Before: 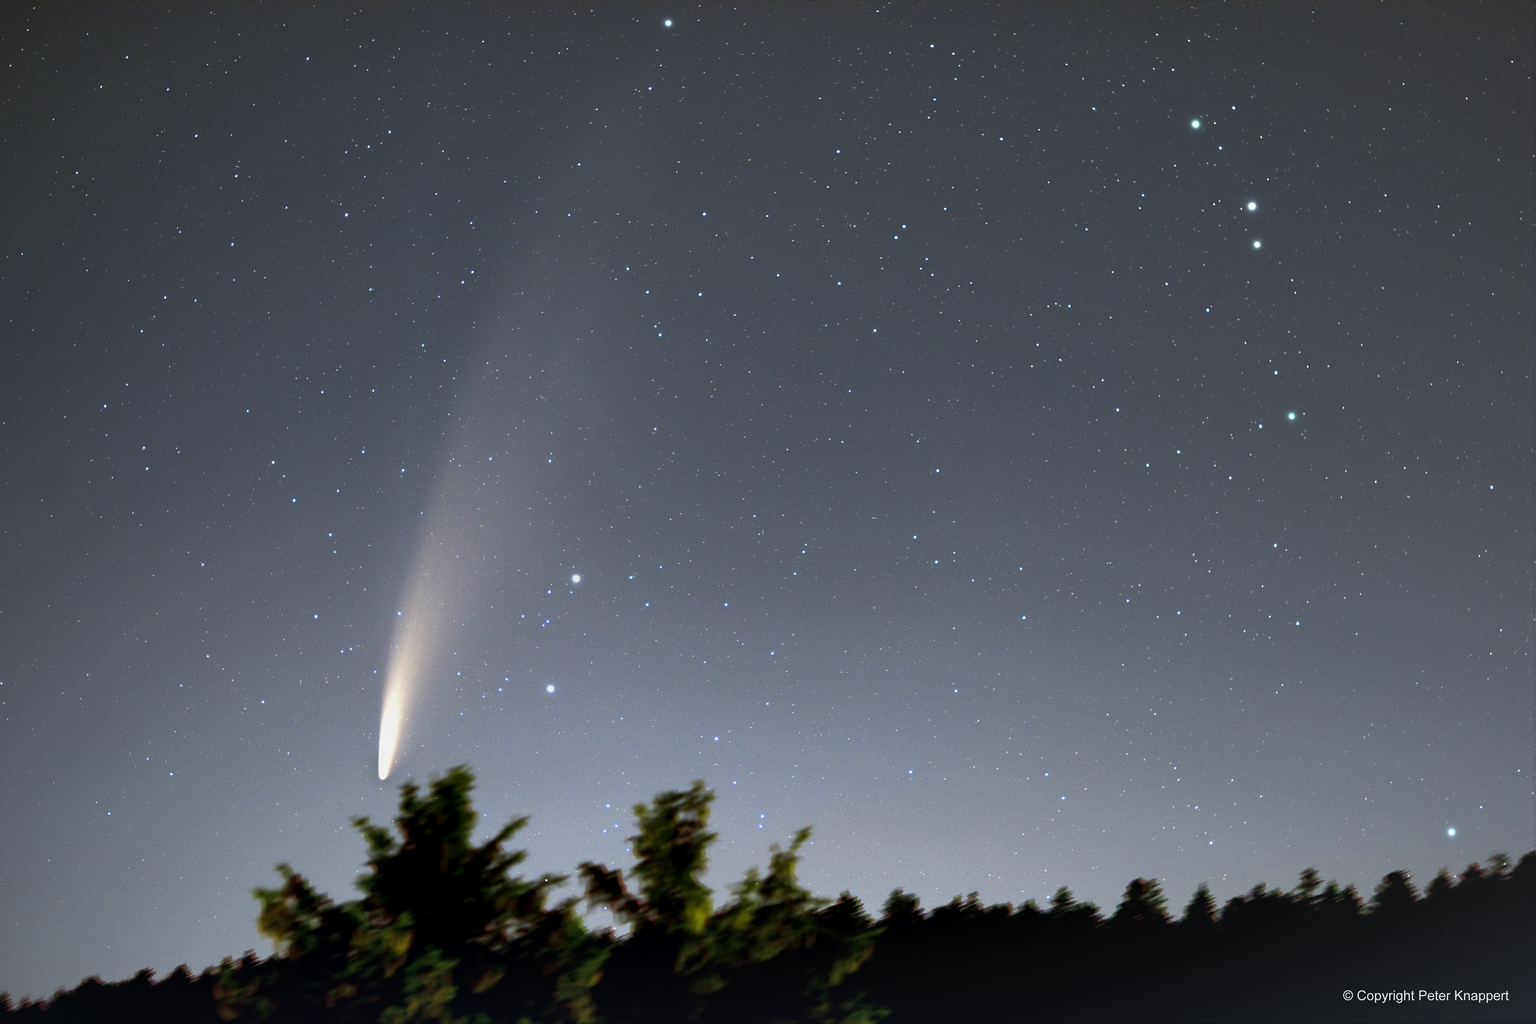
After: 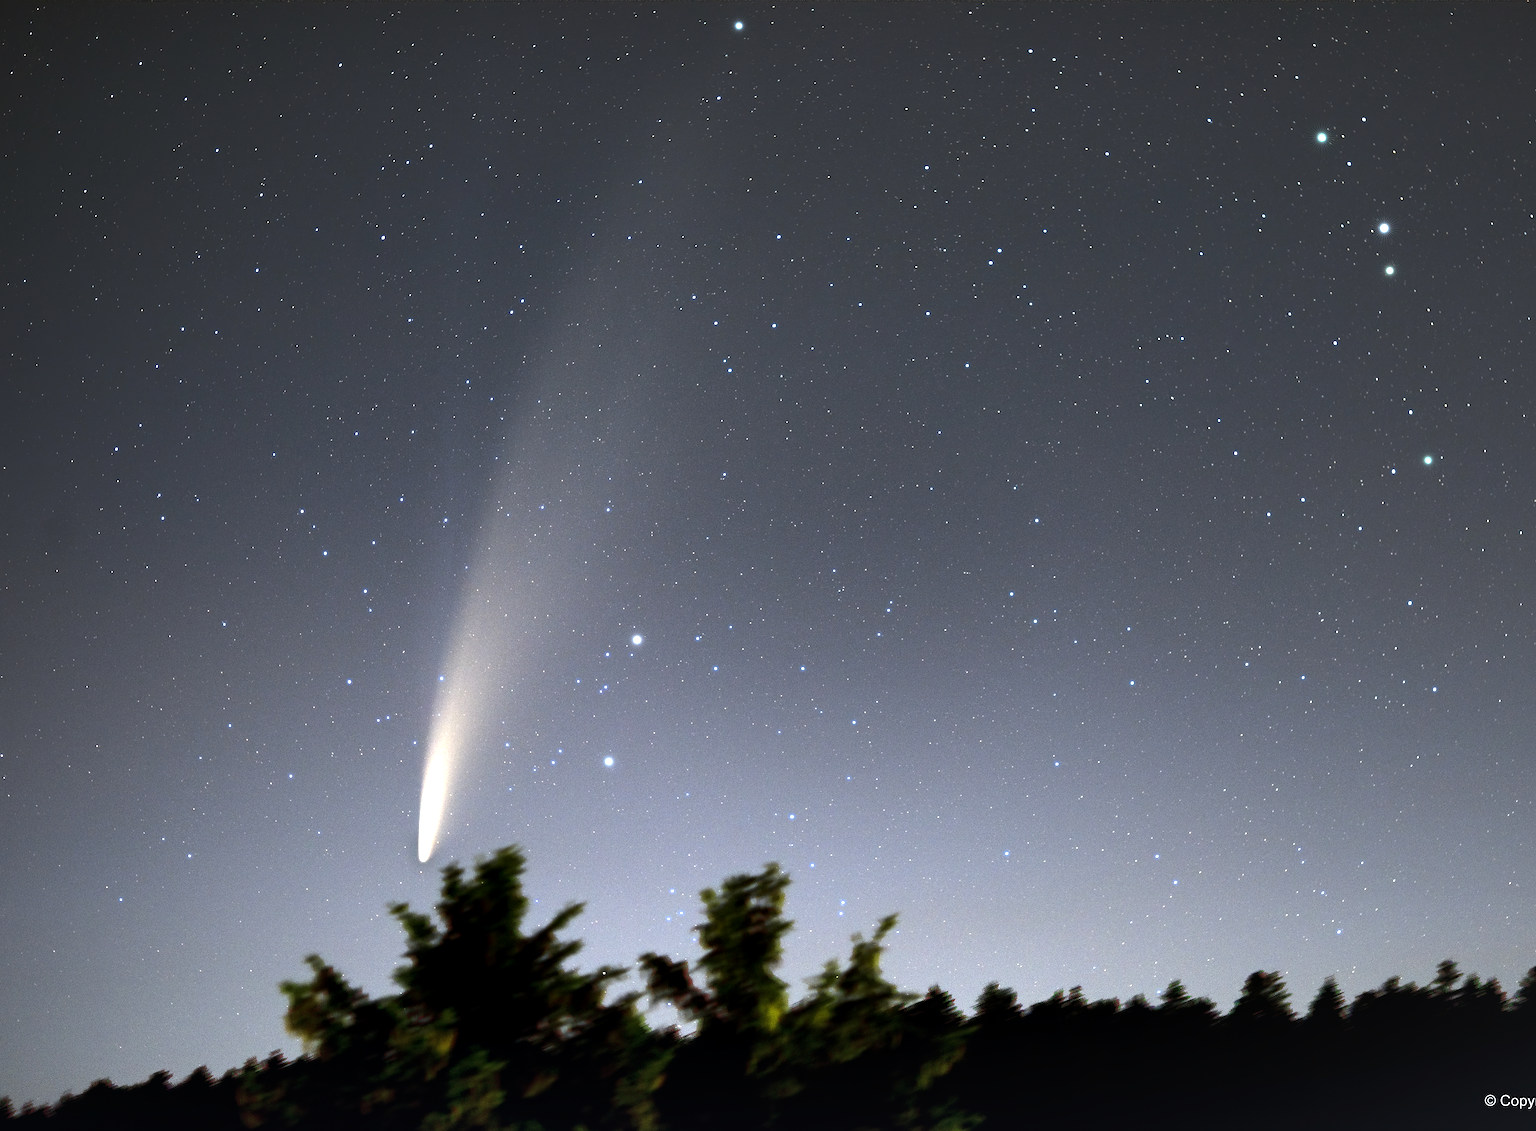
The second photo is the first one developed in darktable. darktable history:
tone equalizer: -8 EV -0.75 EV, -7 EV -0.7 EV, -6 EV -0.6 EV, -5 EV -0.4 EV, -3 EV 0.4 EV, -2 EV 0.6 EV, -1 EV 0.7 EV, +0 EV 0.75 EV, edges refinement/feathering 500, mask exposure compensation -1.57 EV, preserve details no
crop: right 9.509%, bottom 0.031%
